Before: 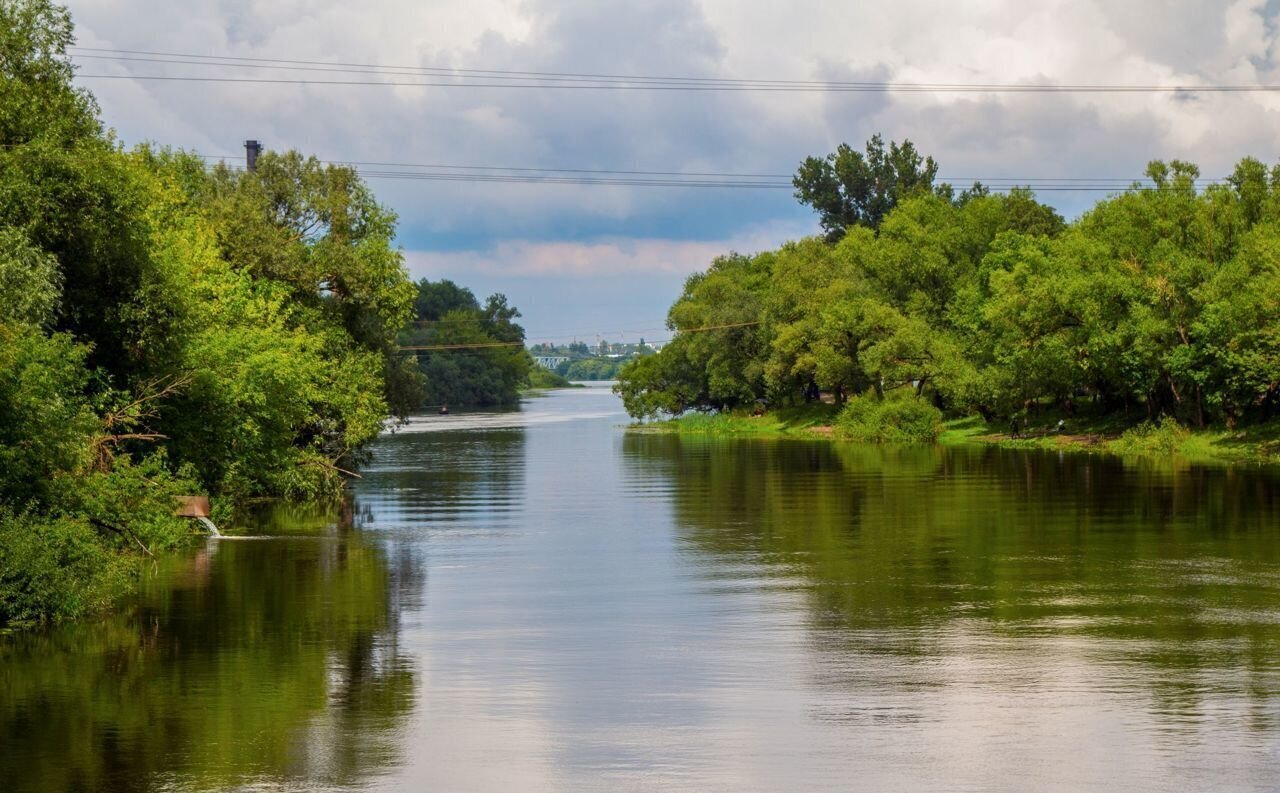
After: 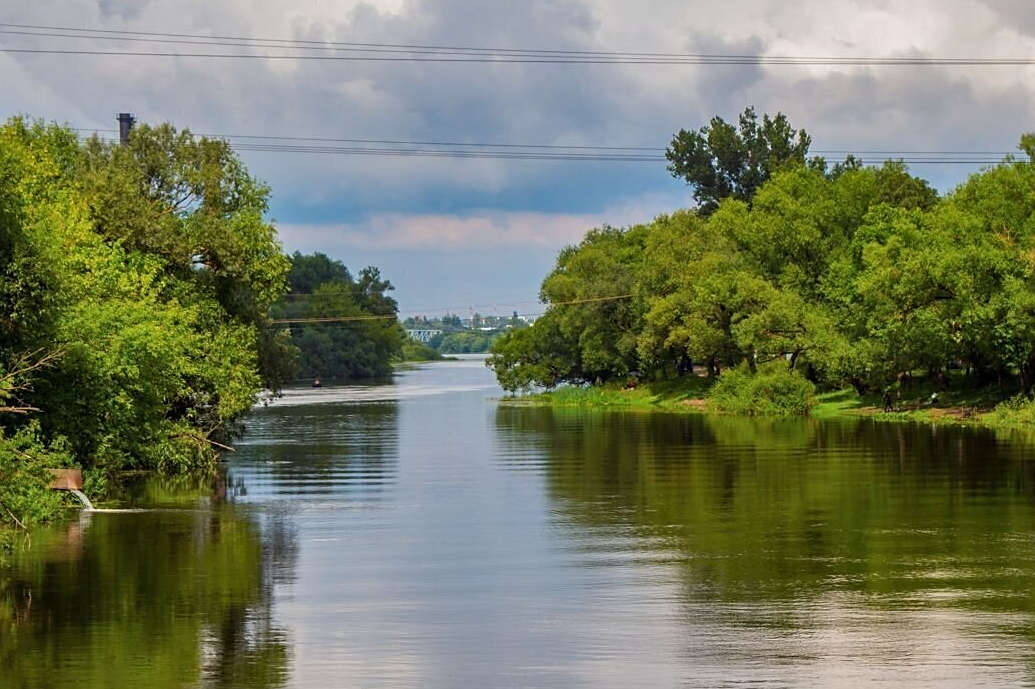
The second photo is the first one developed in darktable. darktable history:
shadows and highlights: shadows 43.71, white point adjustment -1.46, soften with gaussian
crop: left 9.929%, top 3.475%, right 9.188%, bottom 9.529%
sharpen: radius 1.864, amount 0.398, threshold 1.271
